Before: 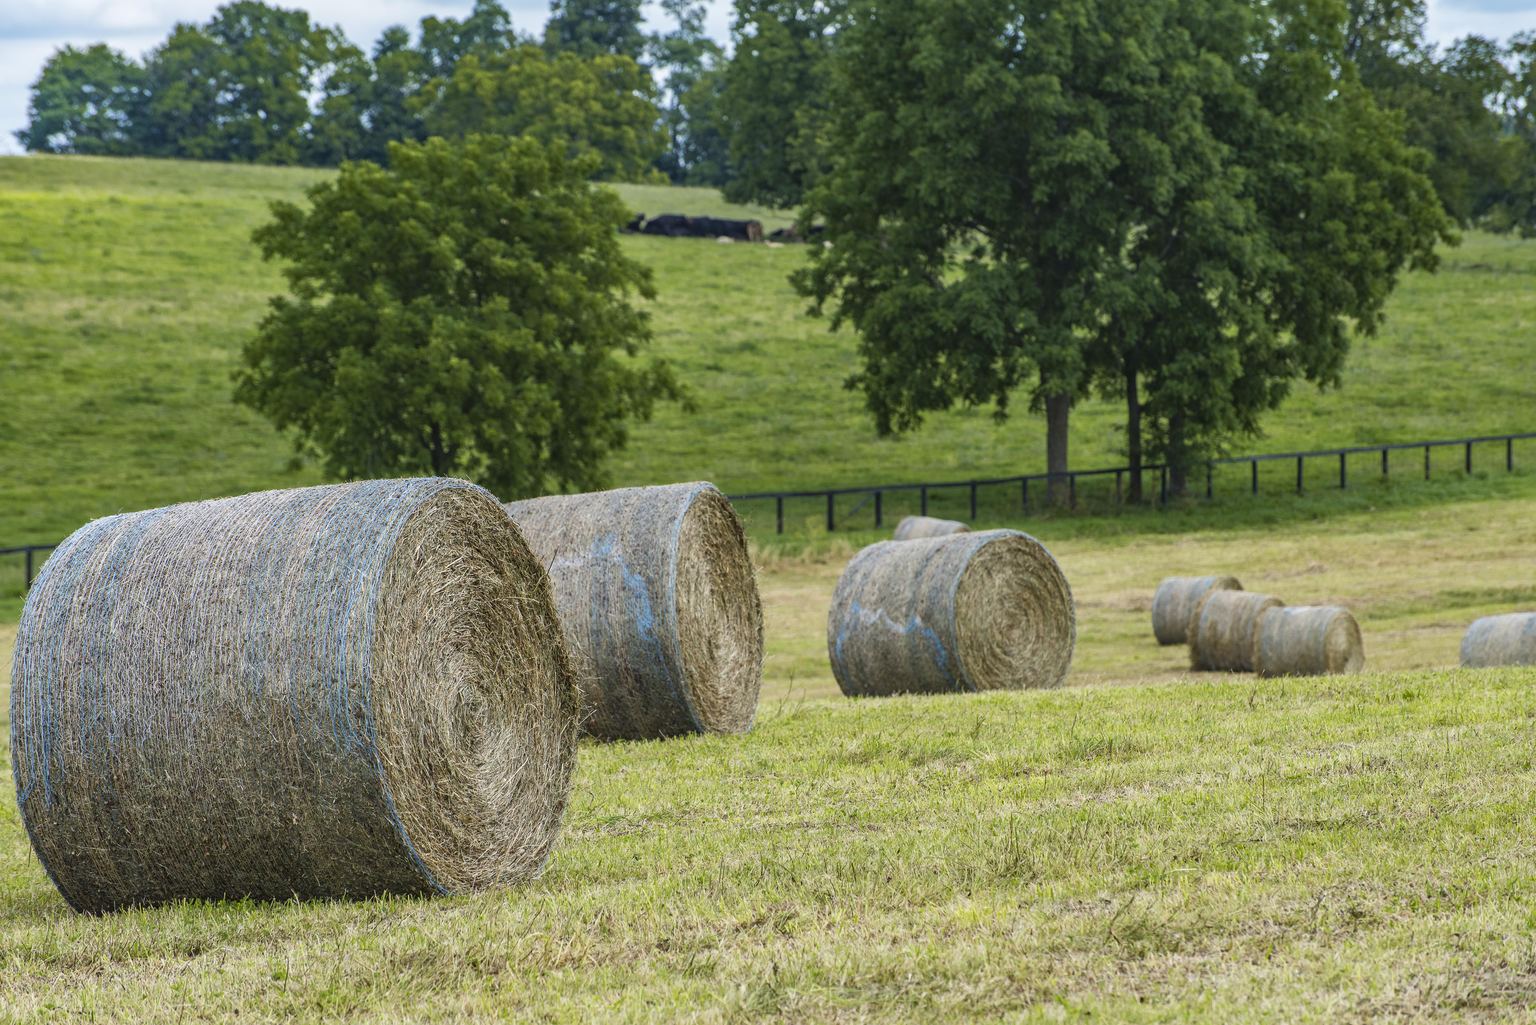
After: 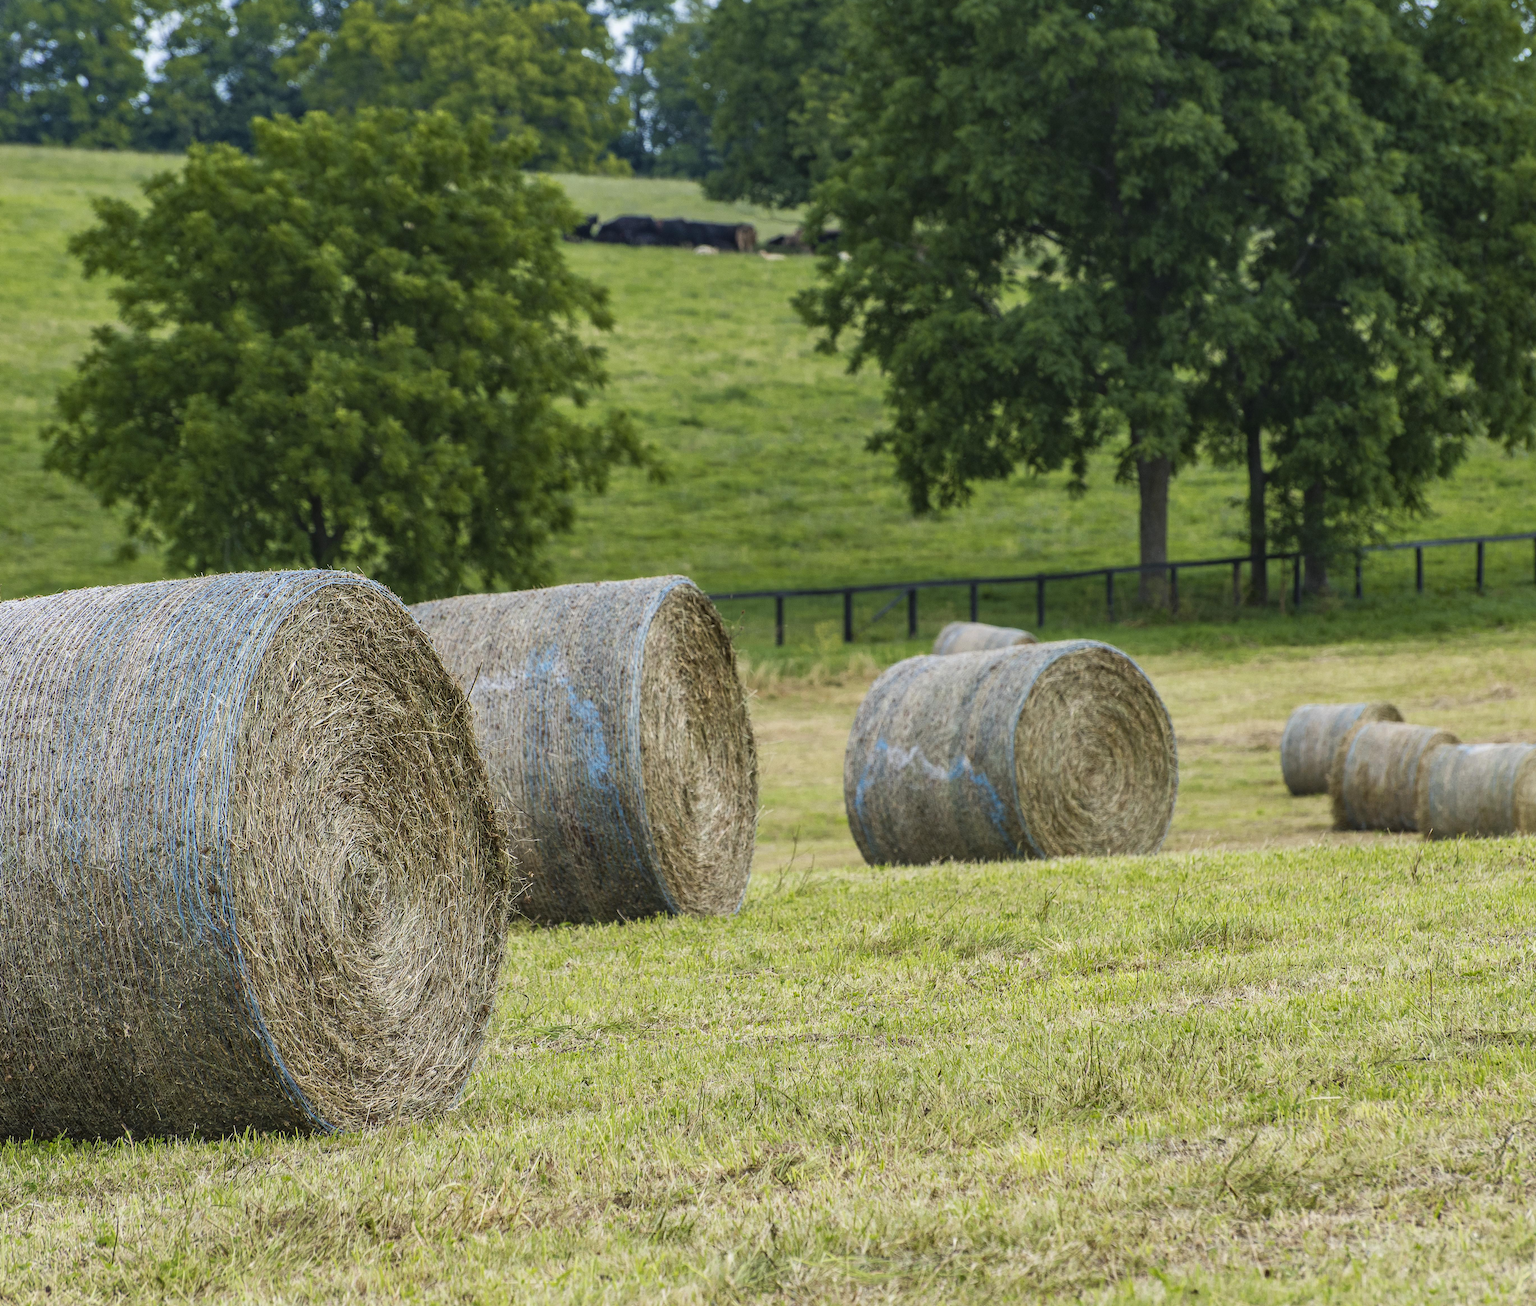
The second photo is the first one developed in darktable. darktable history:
crop and rotate: left 13.109%, top 5.316%, right 12.611%
